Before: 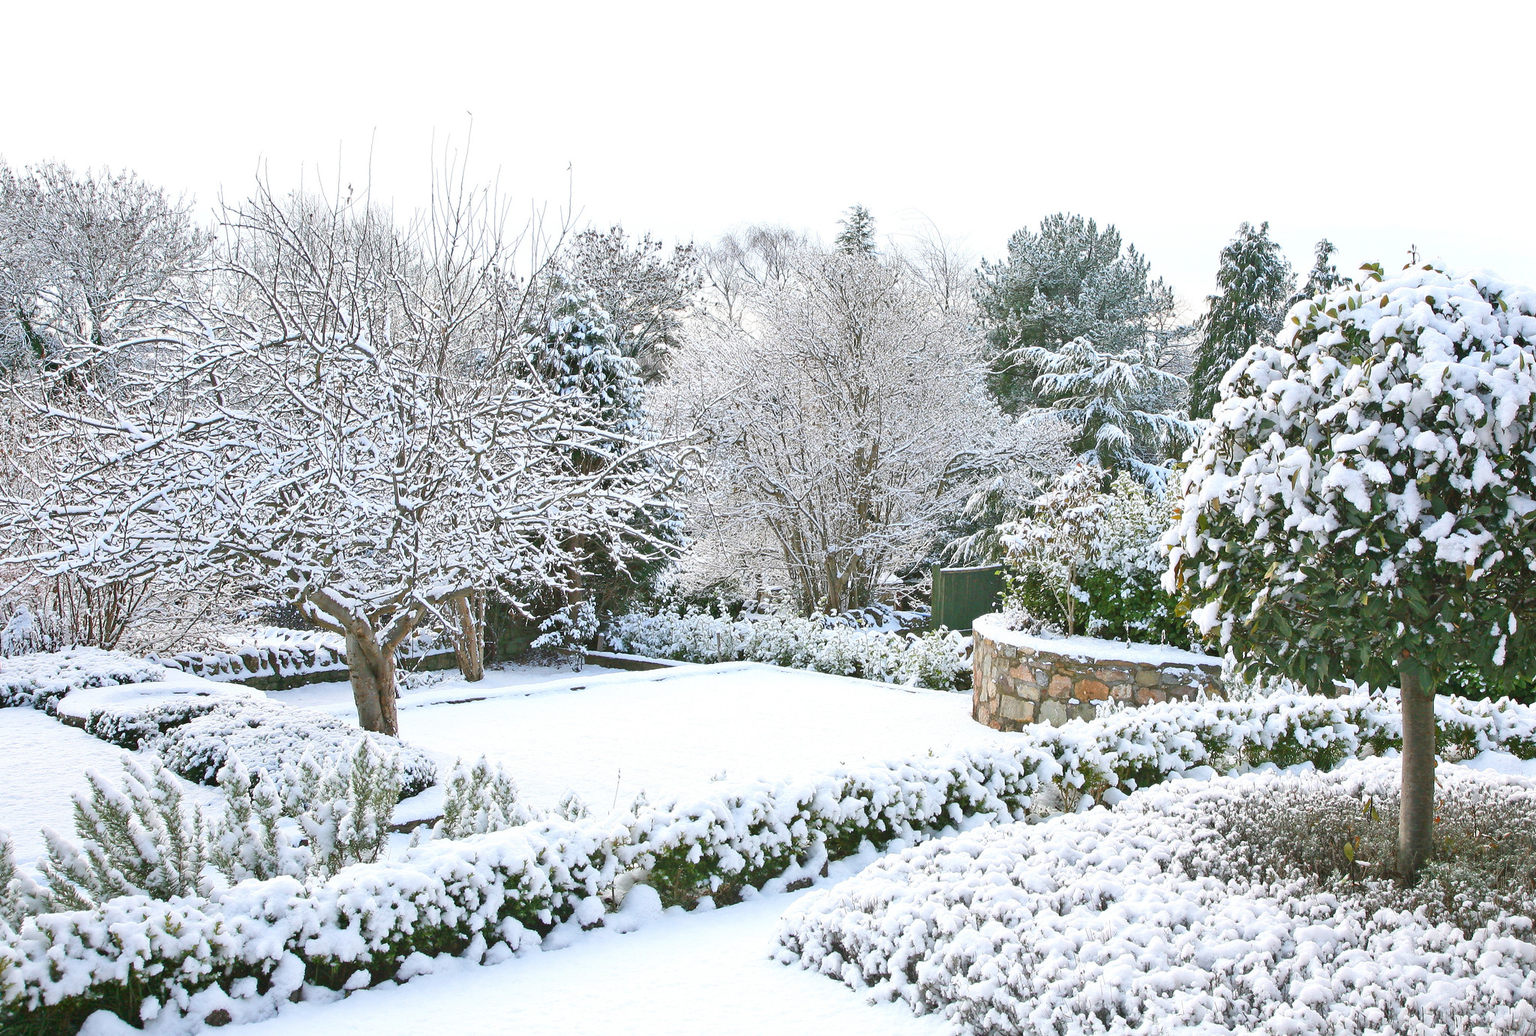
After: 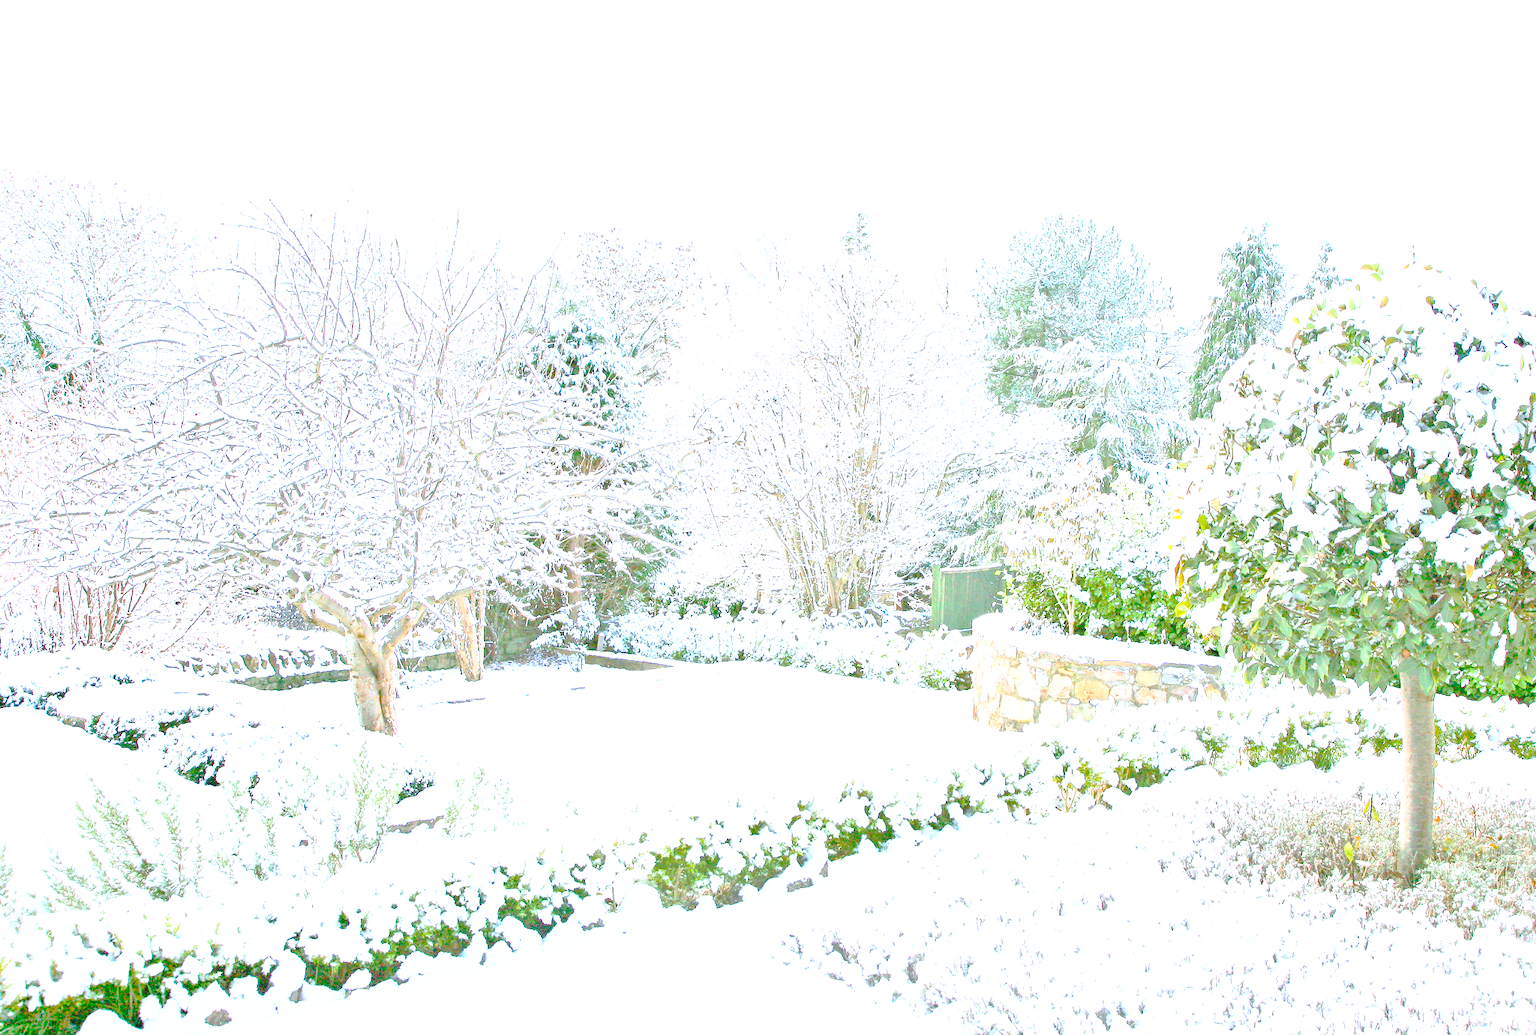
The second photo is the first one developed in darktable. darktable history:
base curve: curves: ch0 [(0, 0) (0.028, 0.03) (0.105, 0.232) (0.387, 0.748) (0.754, 0.968) (1, 1)], fusion 1, exposure shift 0.576, preserve colors none
shadows and highlights: shadows 10, white point adjustment 1, highlights -40
contrast brightness saturation: contrast 0.24, brightness 0.26, saturation 0.39
exposure: black level correction 0, exposure 1 EV, compensate exposure bias true, compensate highlight preservation false
tone curve: curves: ch0 [(0, 0) (0.003, 0.089) (0.011, 0.089) (0.025, 0.088) (0.044, 0.089) (0.069, 0.094) (0.1, 0.108) (0.136, 0.119) (0.177, 0.147) (0.224, 0.204) (0.277, 0.28) (0.335, 0.389) (0.399, 0.486) (0.468, 0.588) (0.543, 0.647) (0.623, 0.705) (0.709, 0.759) (0.801, 0.815) (0.898, 0.873) (1, 1)], preserve colors none
white balance: red 0.976, blue 1.04
